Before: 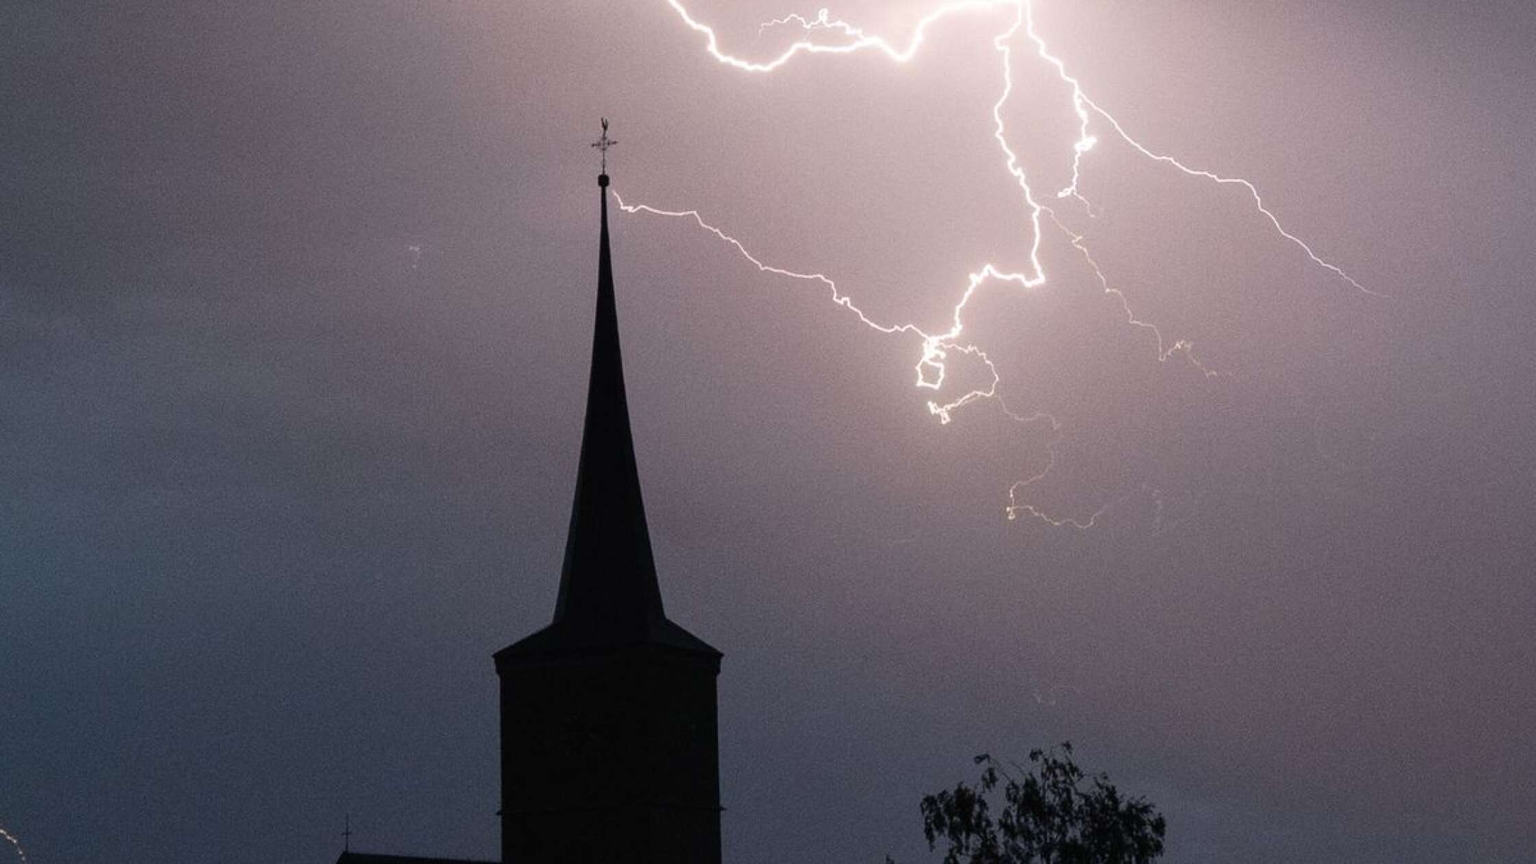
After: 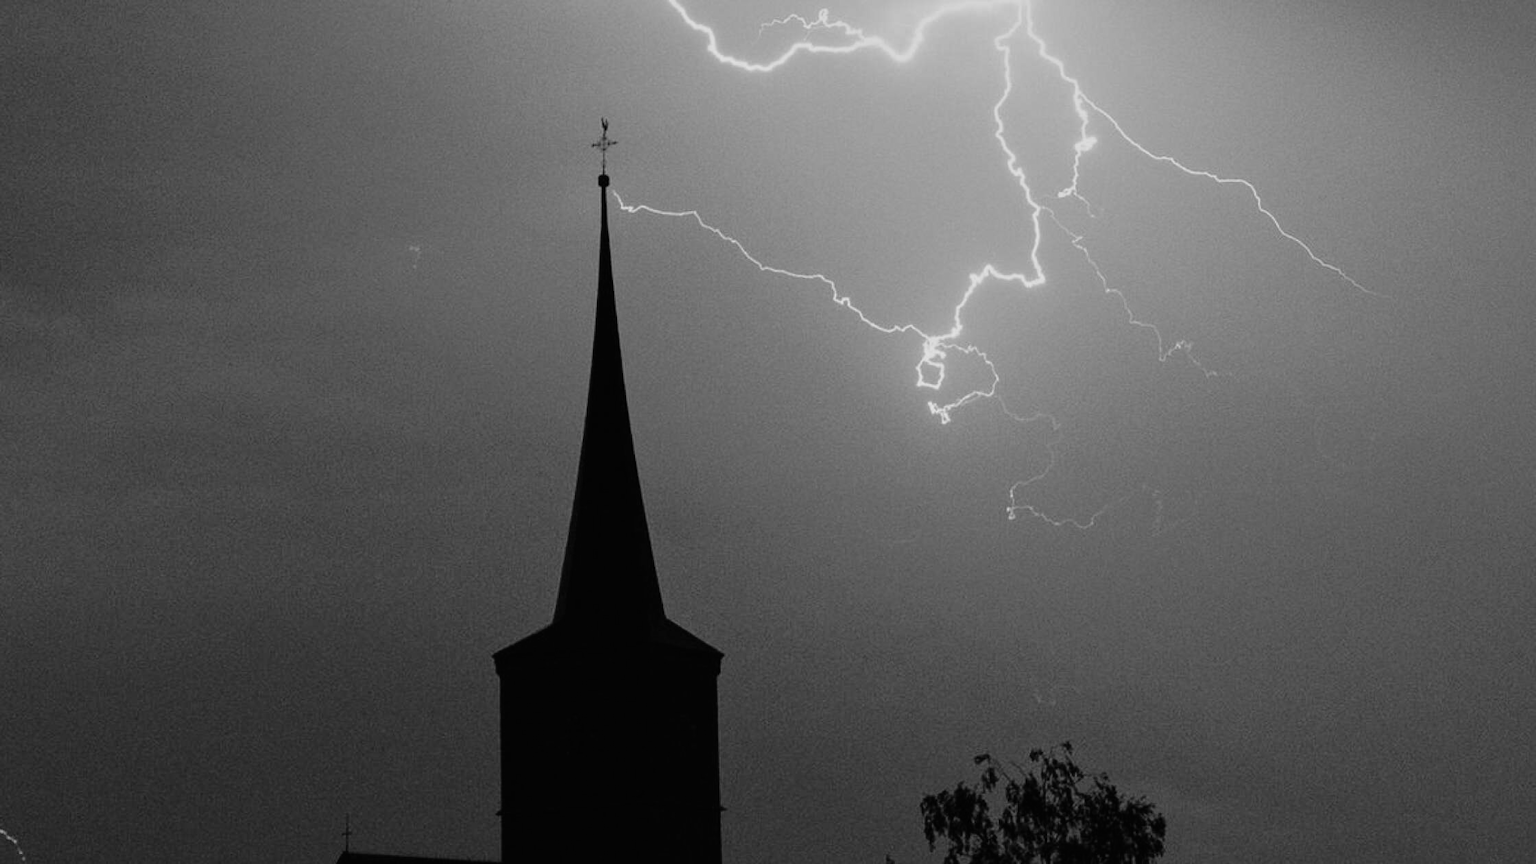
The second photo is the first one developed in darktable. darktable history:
tone curve: curves: ch0 [(0, 0) (0.003, 0.008) (0.011, 0.01) (0.025, 0.012) (0.044, 0.023) (0.069, 0.033) (0.1, 0.046) (0.136, 0.075) (0.177, 0.116) (0.224, 0.171) (0.277, 0.235) (0.335, 0.312) (0.399, 0.397) (0.468, 0.466) (0.543, 0.54) (0.623, 0.62) (0.709, 0.701) (0.801, 0.782) (0.898, 0.877) (1, 1)], preserve colors none
monochrome: a -71.75, b 75.82
white balance: red 0.98, blue 1.61
